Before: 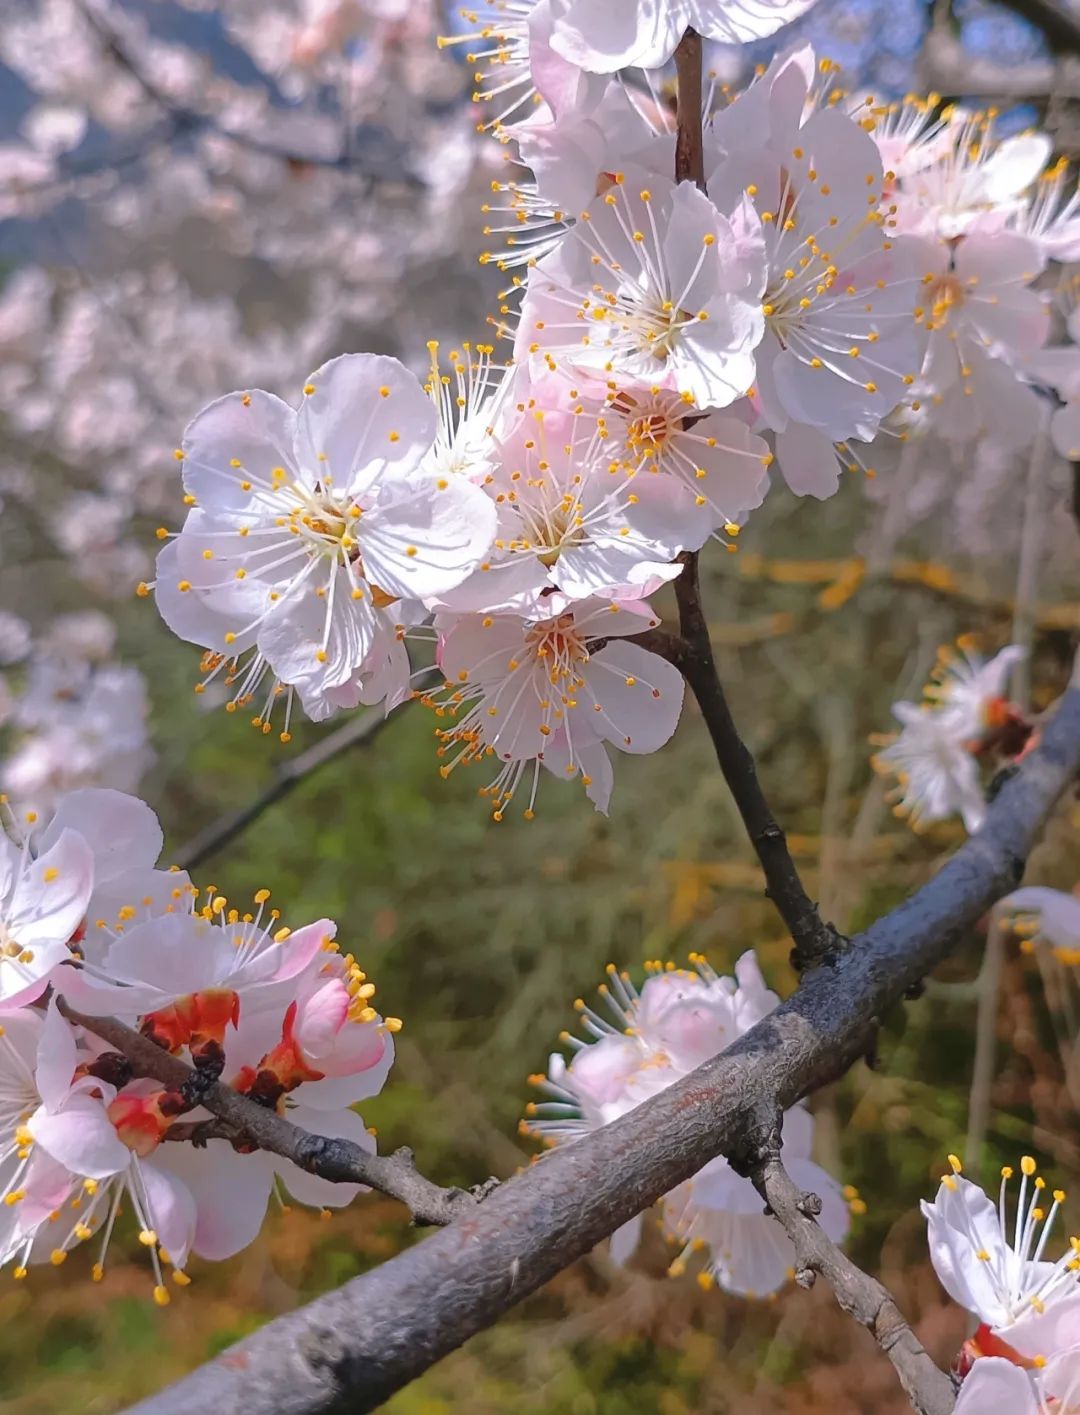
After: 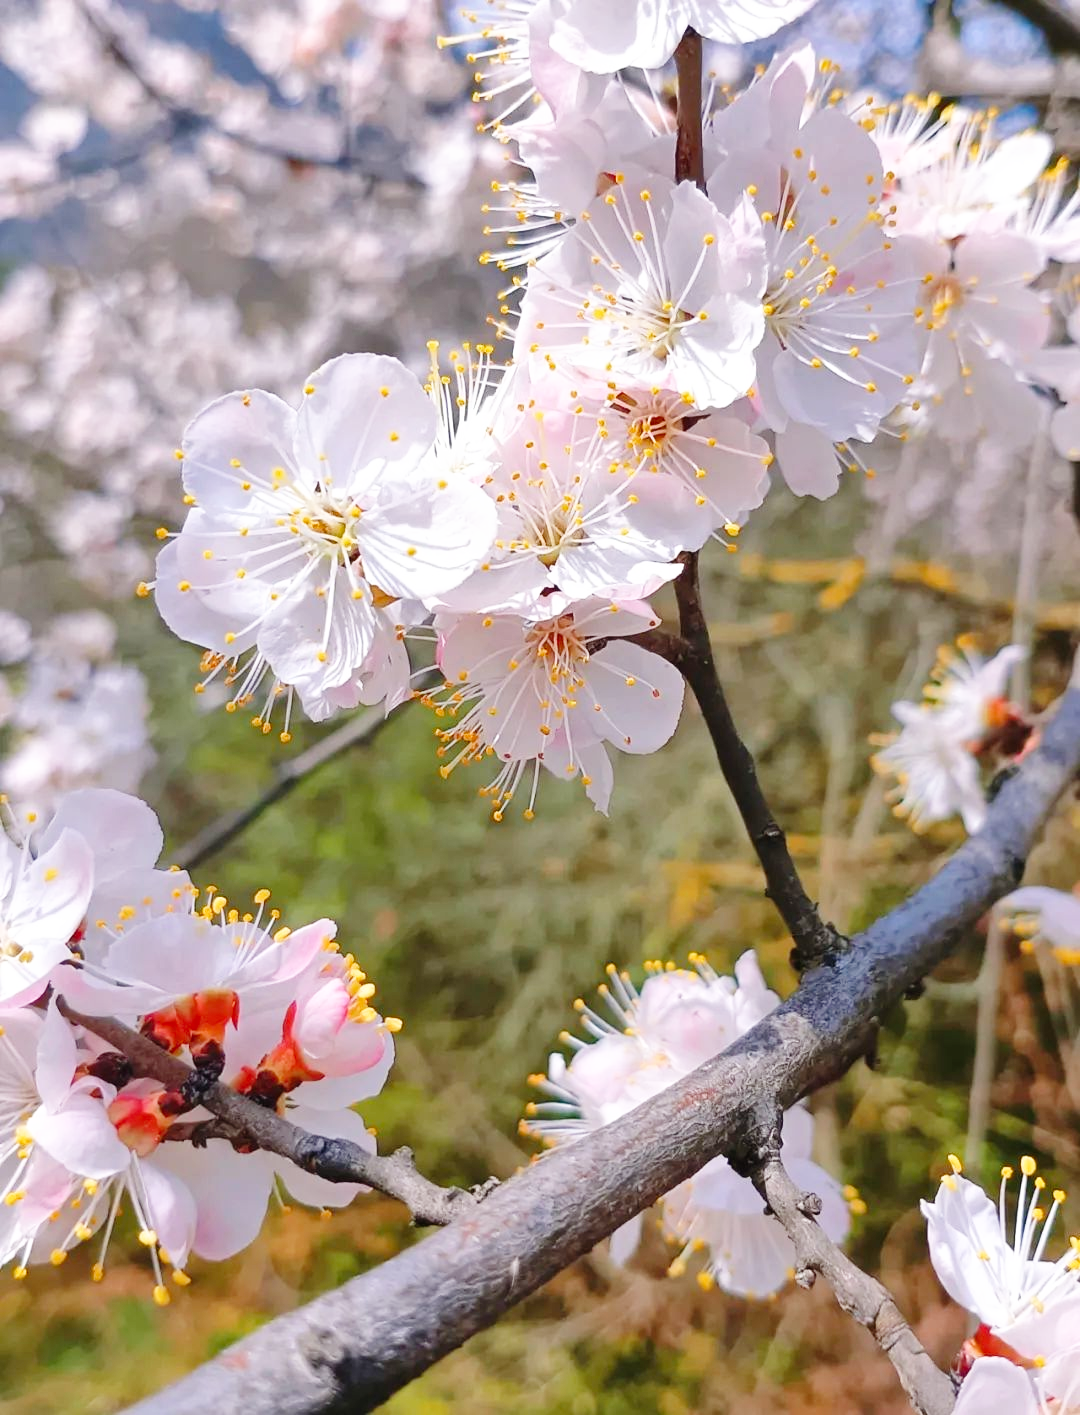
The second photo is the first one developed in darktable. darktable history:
base curve: curves: ch0 [(0, 0) (0.008, 0.007) (0.022, 0.029) (0.048, 0.089) (0.092, 0.197) (0.191, 0.399) (0.275, 0.534) (0.357, 0.65) (0.477, 0.78) (0.542, 0.833) (0.799, 0.973) (1, 1)], preserve colors none
color zones: curves: ch0 [(0.25, 0.5) (0.428, 0.473) (0.75, 0.5)]; ch1 [(0.243, 0.479) (0.398, 0.452) (0.75, 0.5)]
shadows and highlights: shadows 47.83, highlights -42.16, soften with gaussian
